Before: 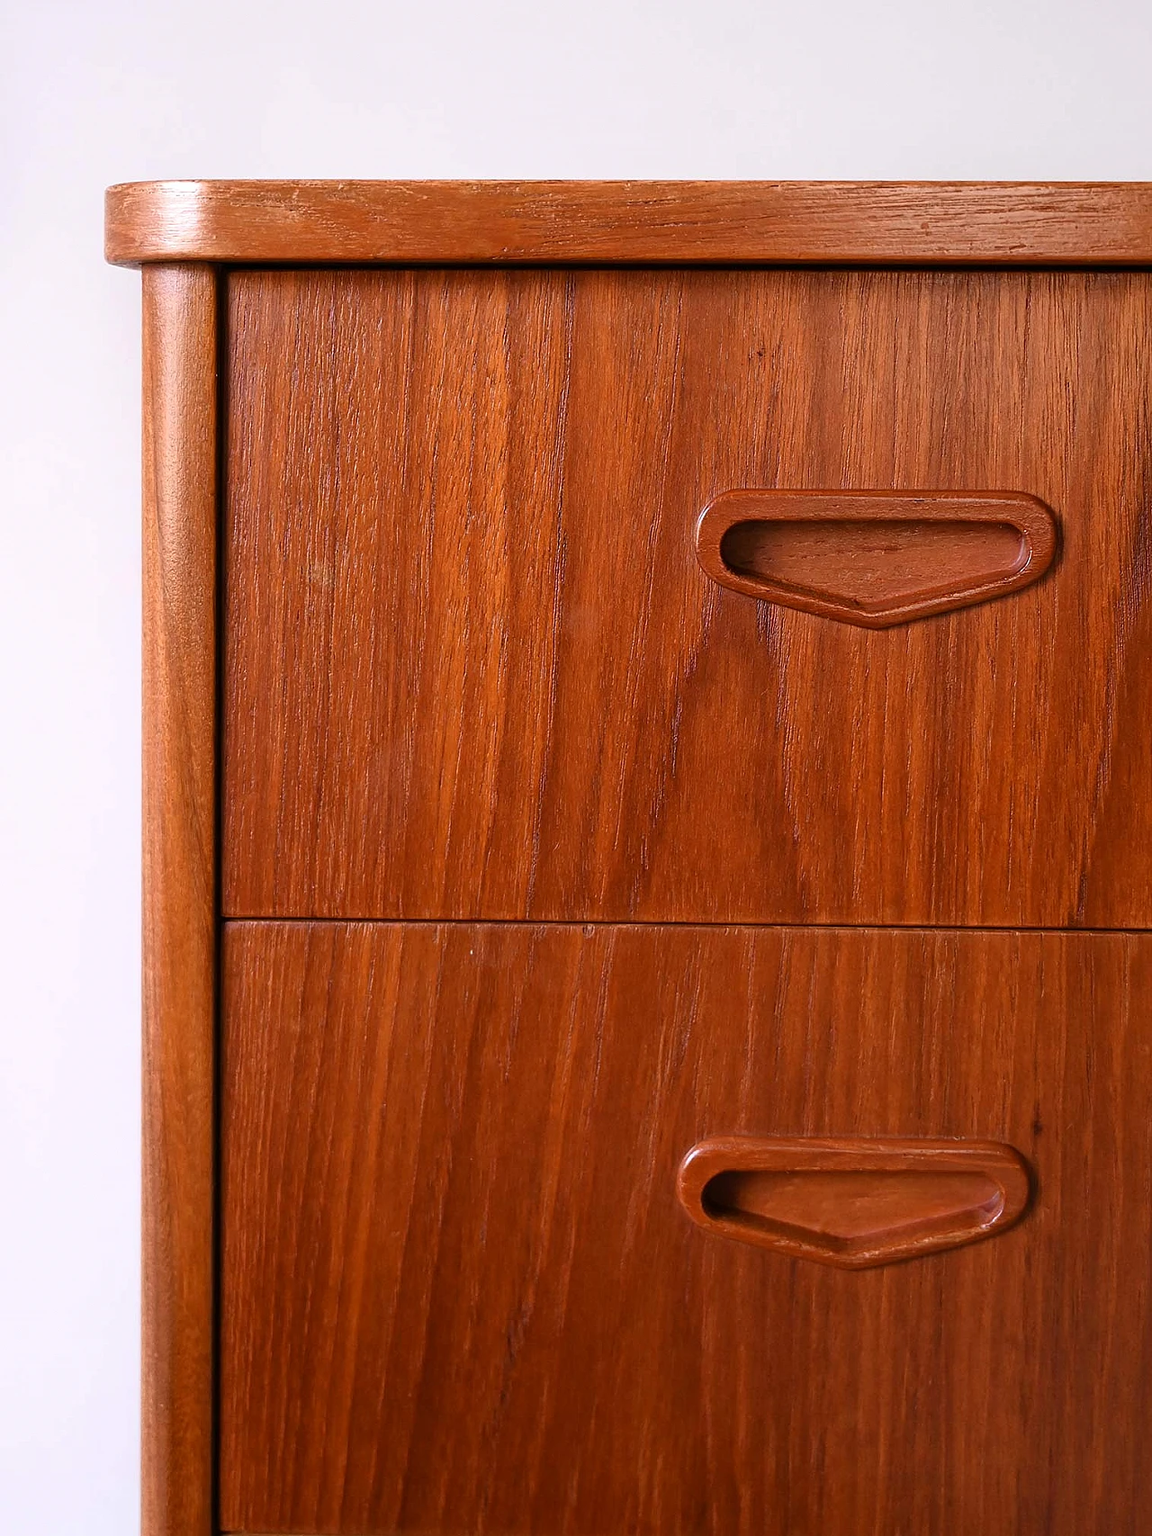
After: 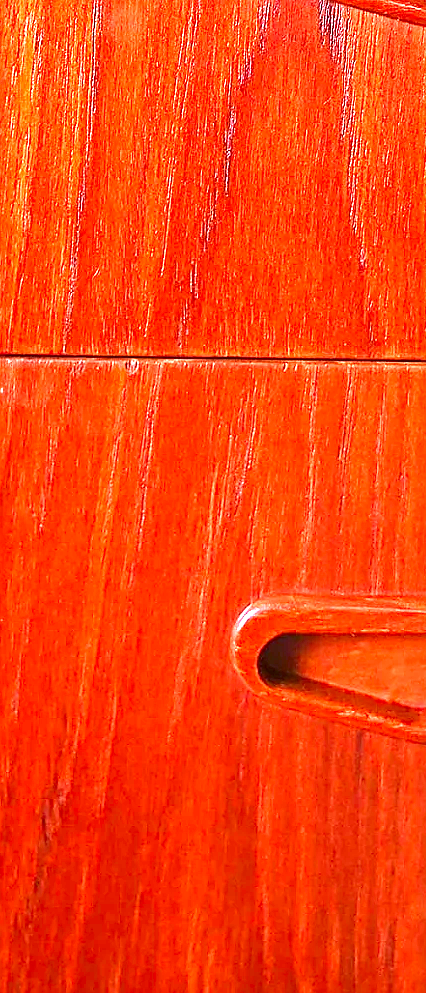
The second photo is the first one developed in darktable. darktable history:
sharpen: on, module defaults
color calibration: illuminant custom, x 0.373, y 0.388, temperature 4241.75 K
color correction: highlights b* 0.006, saturation 1.36
crop: left 40.848%, top 39.161%, right 25.845%, bottom 2.664%
exposure: exposure 2.021 EV, compensate exposure bias true, compensate highlight preservation false
